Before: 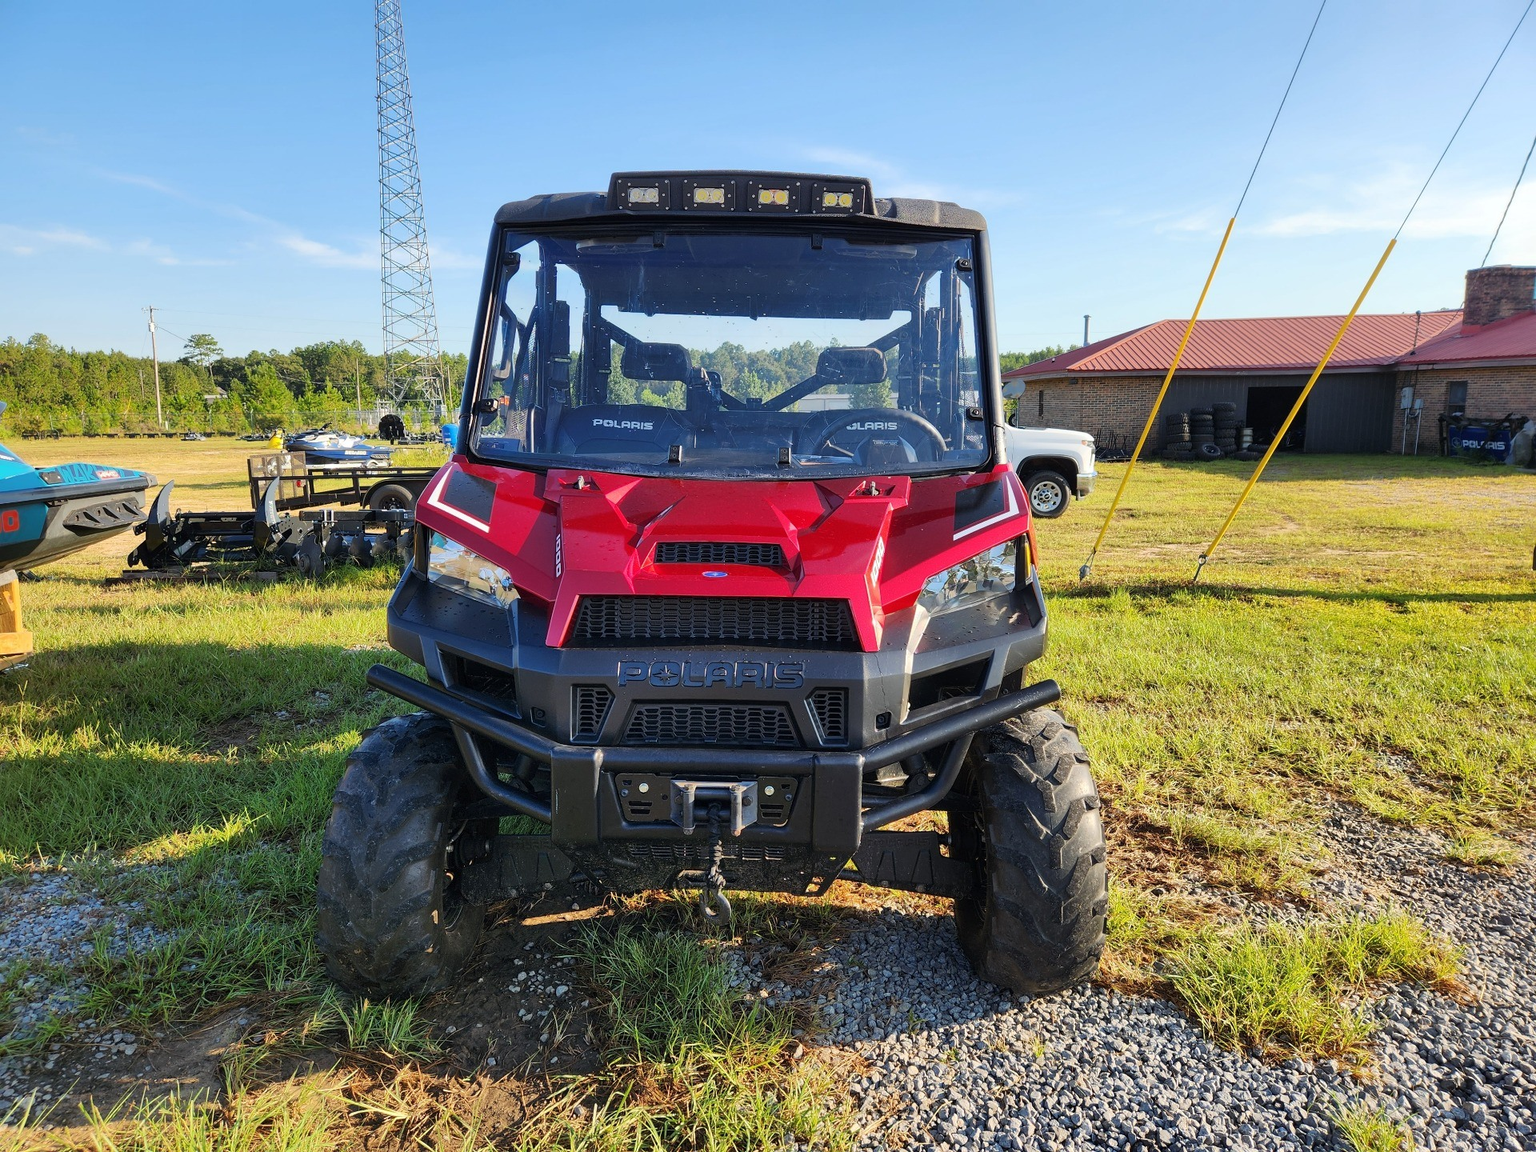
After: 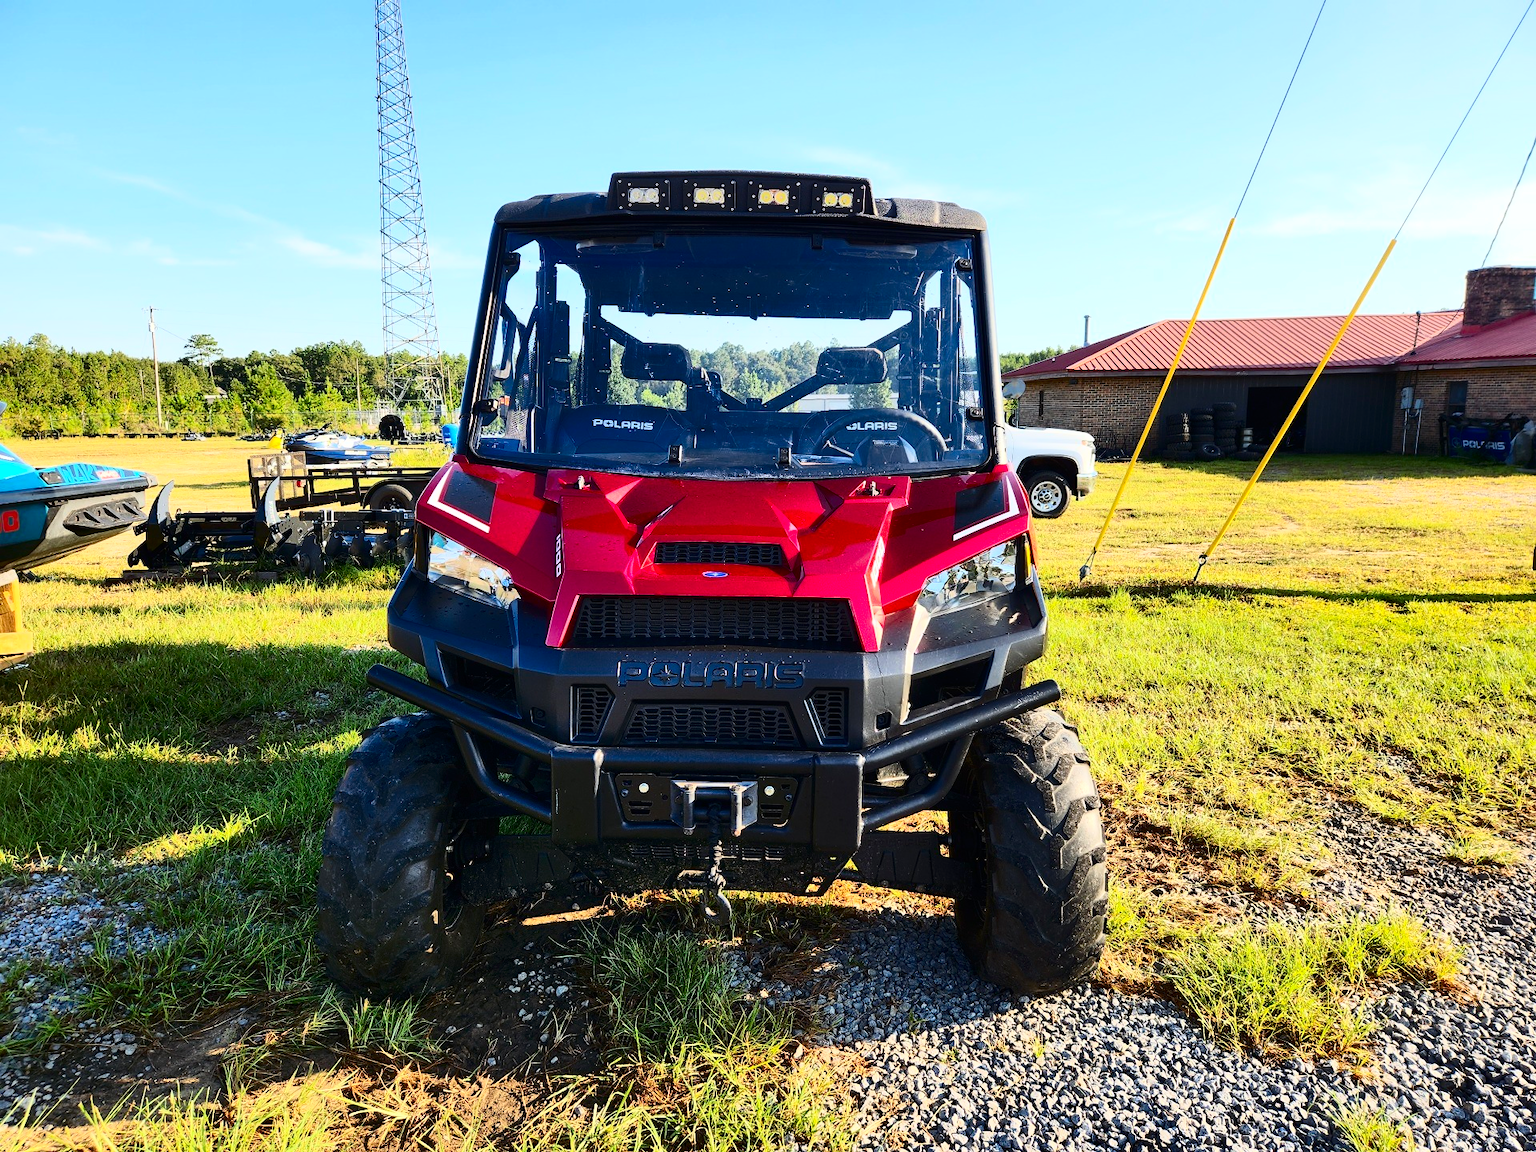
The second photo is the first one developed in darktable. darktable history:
contrast brightness saturation: contrast 0.407, brightness 0.053, saturation 0.247
